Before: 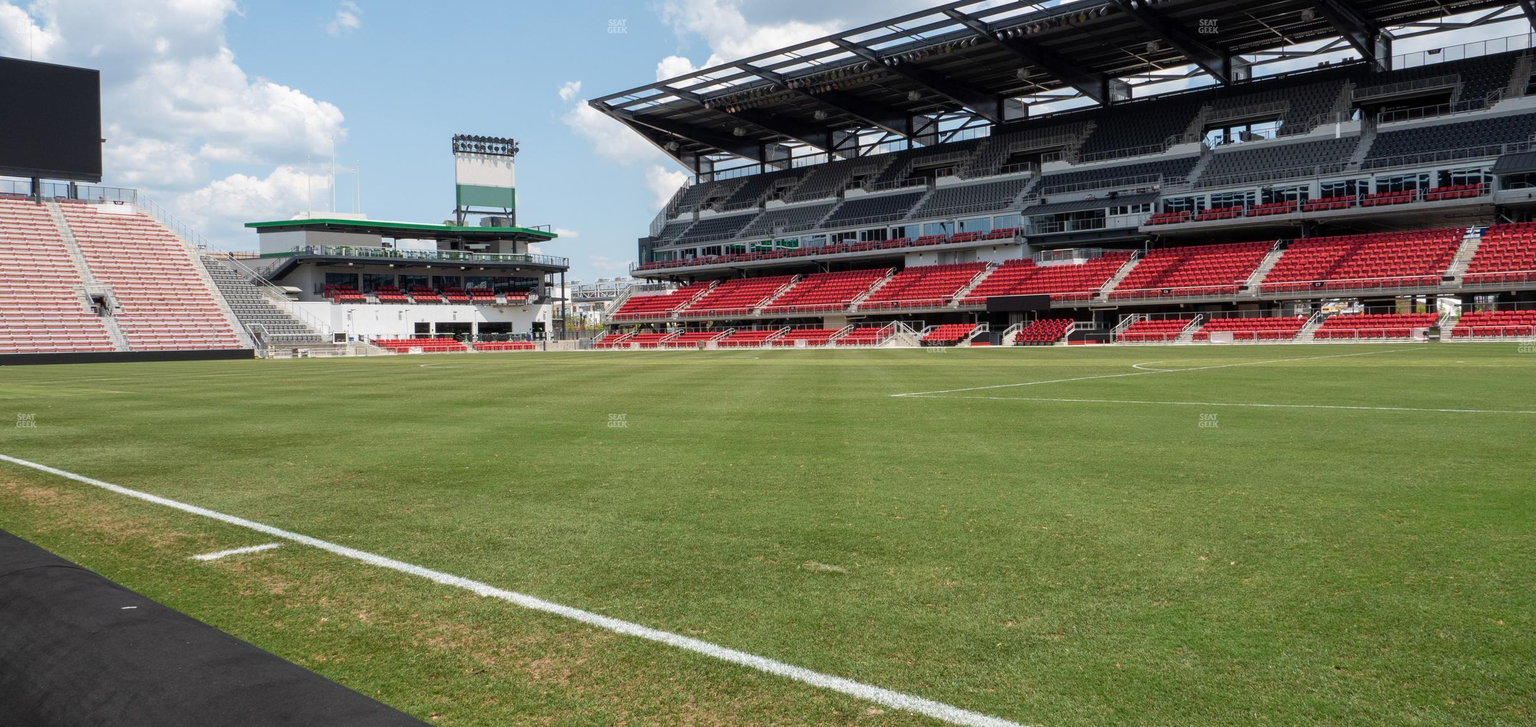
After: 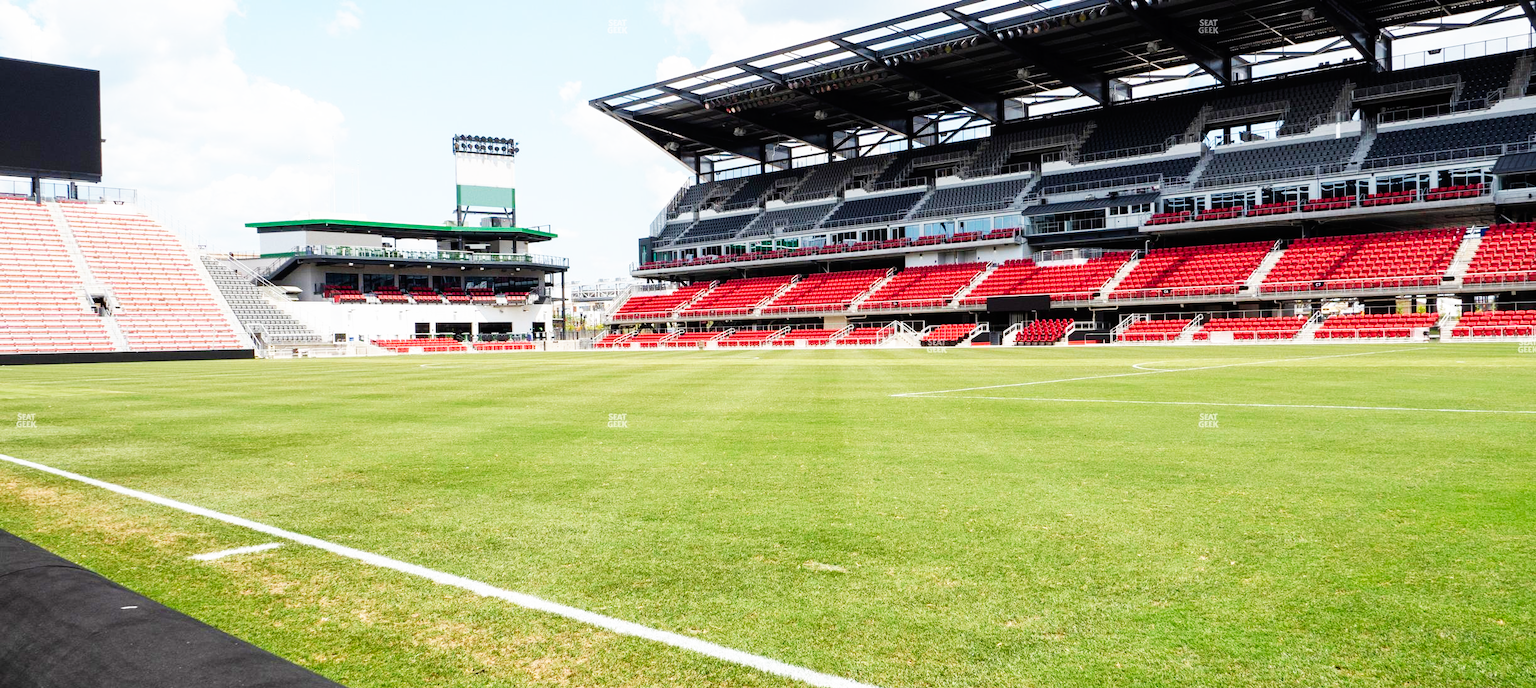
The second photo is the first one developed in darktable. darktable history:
crop and rotate: top 0.011%, bottom 5.248%
base curve: curves: ch0 [(0, 0) (0.007, 0.004) (0.027, 0.03) (0.046, 0.07) (0.207, 0.54) (0.442, 0.872) (0.673, 0.972) (1, 1)], preserve colors none
